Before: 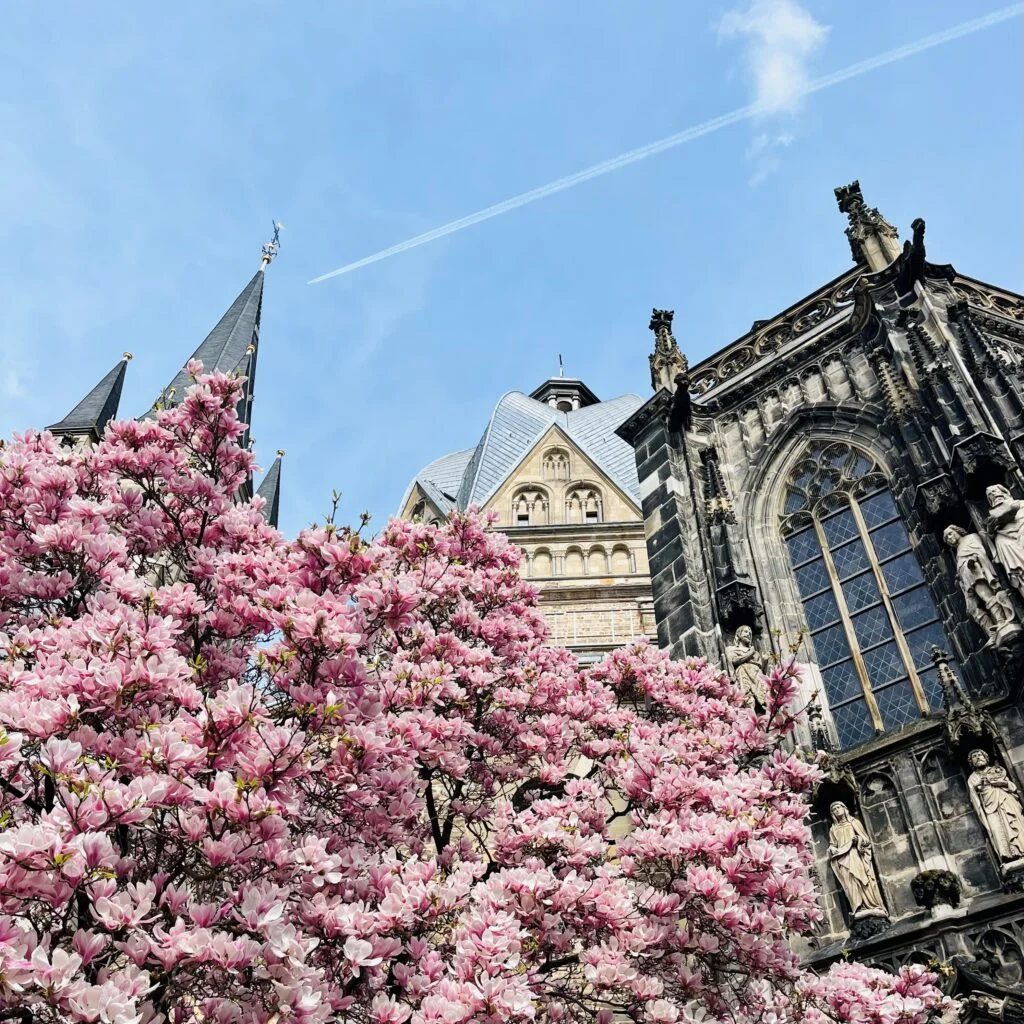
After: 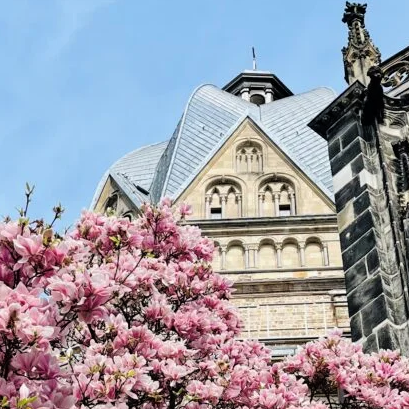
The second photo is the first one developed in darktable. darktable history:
crop: left 30%, top 30%, right 30%, bottom 30%
rgb curve: curves: ch0 [(0, 0) (0.136, 0.078) (0.262, 0.245) (0.414, 0.42) (1, 1)], compensate middle gray true, preserve colors basic power
